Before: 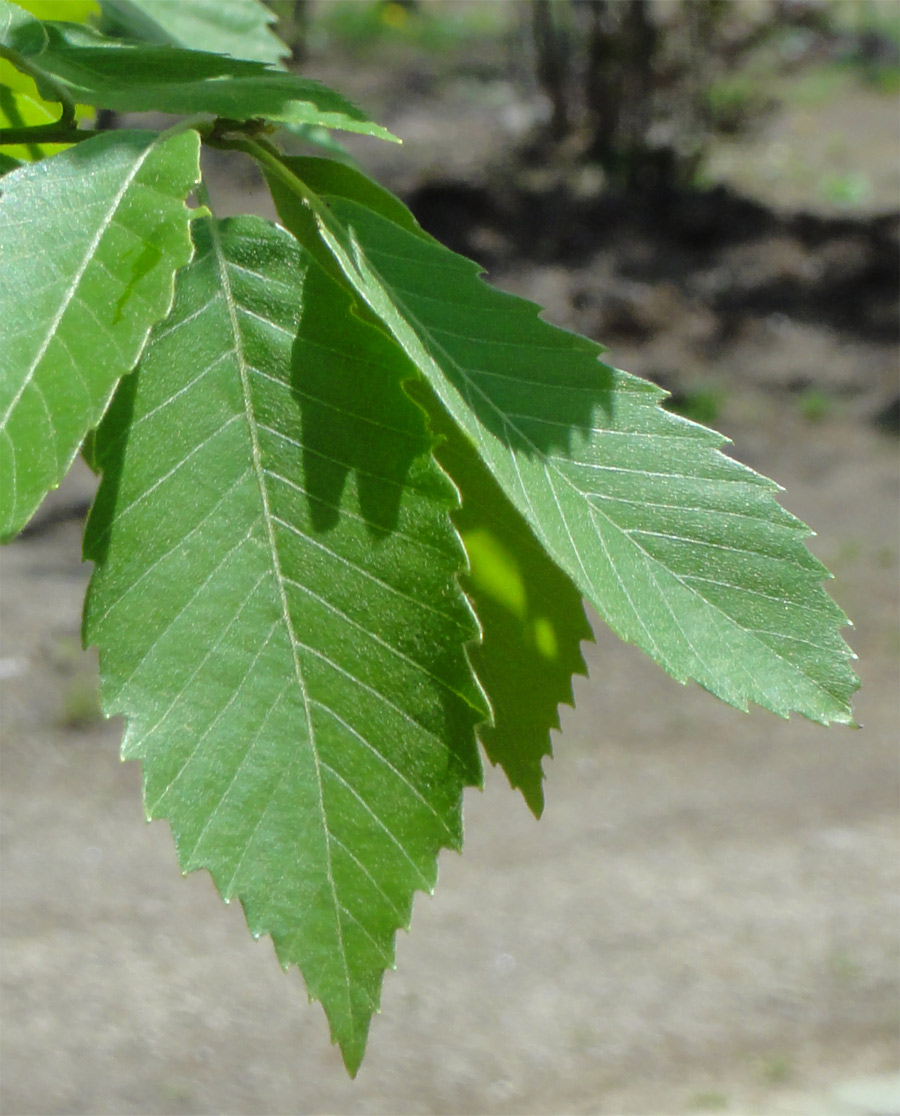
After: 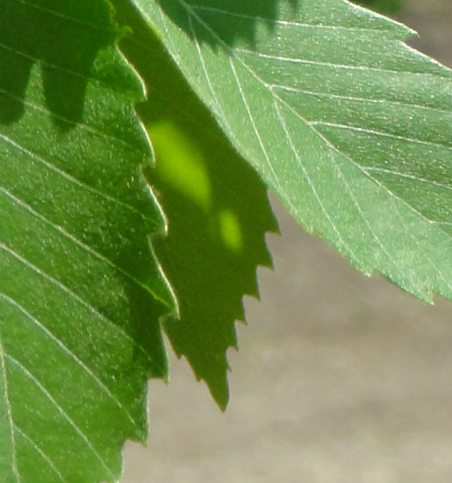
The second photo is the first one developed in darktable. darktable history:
crop: left 35.03%, top 36.625%, right 14.663%, bottom 20.057%
white balance: red 1.029, blue 0.92
